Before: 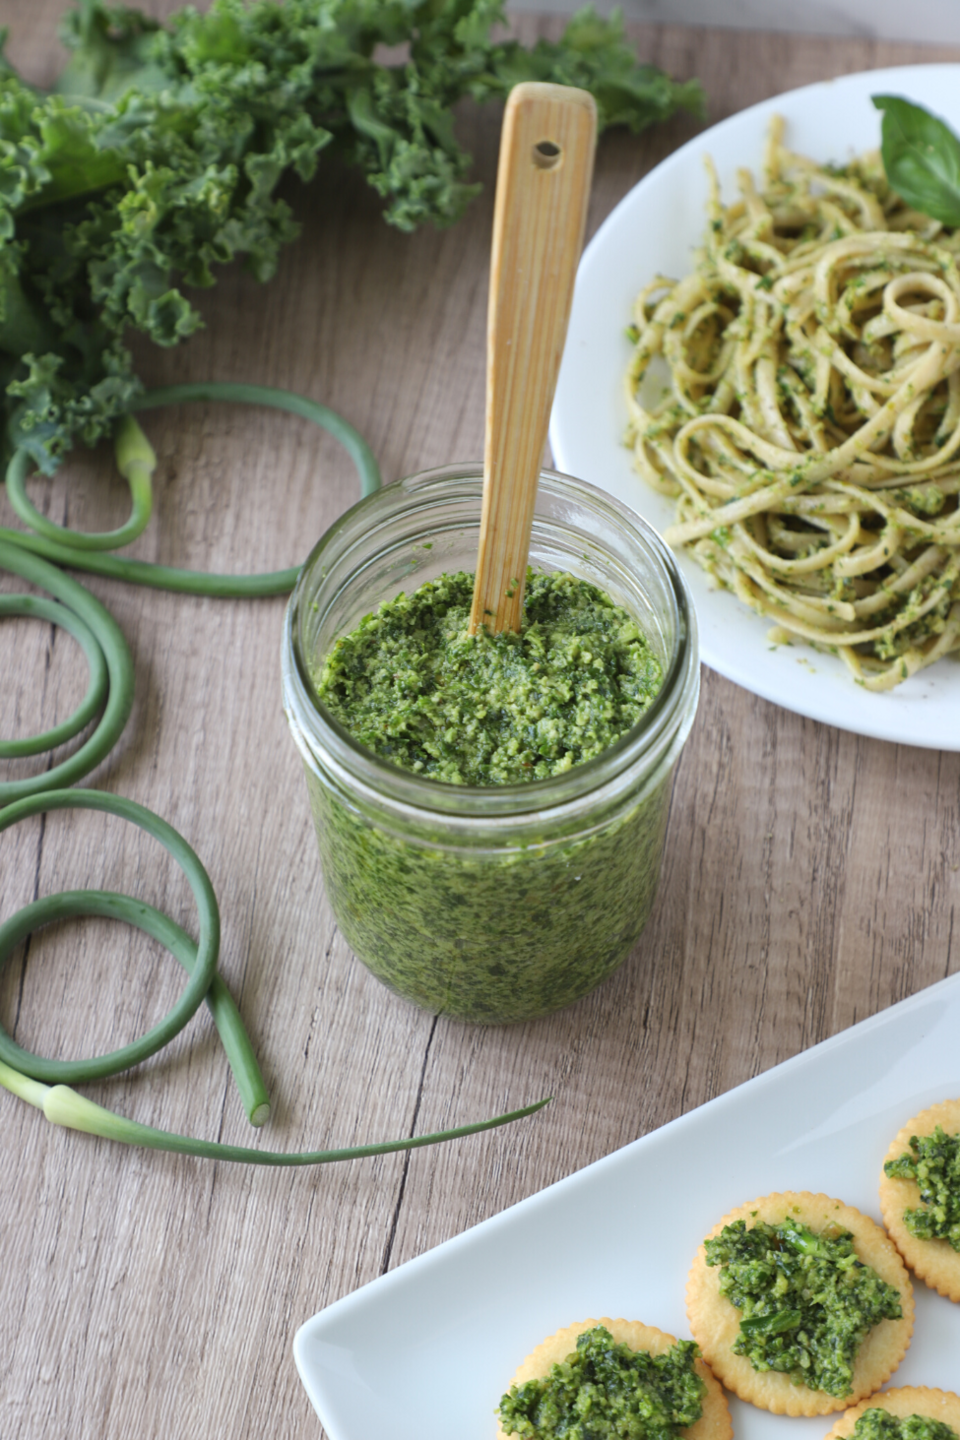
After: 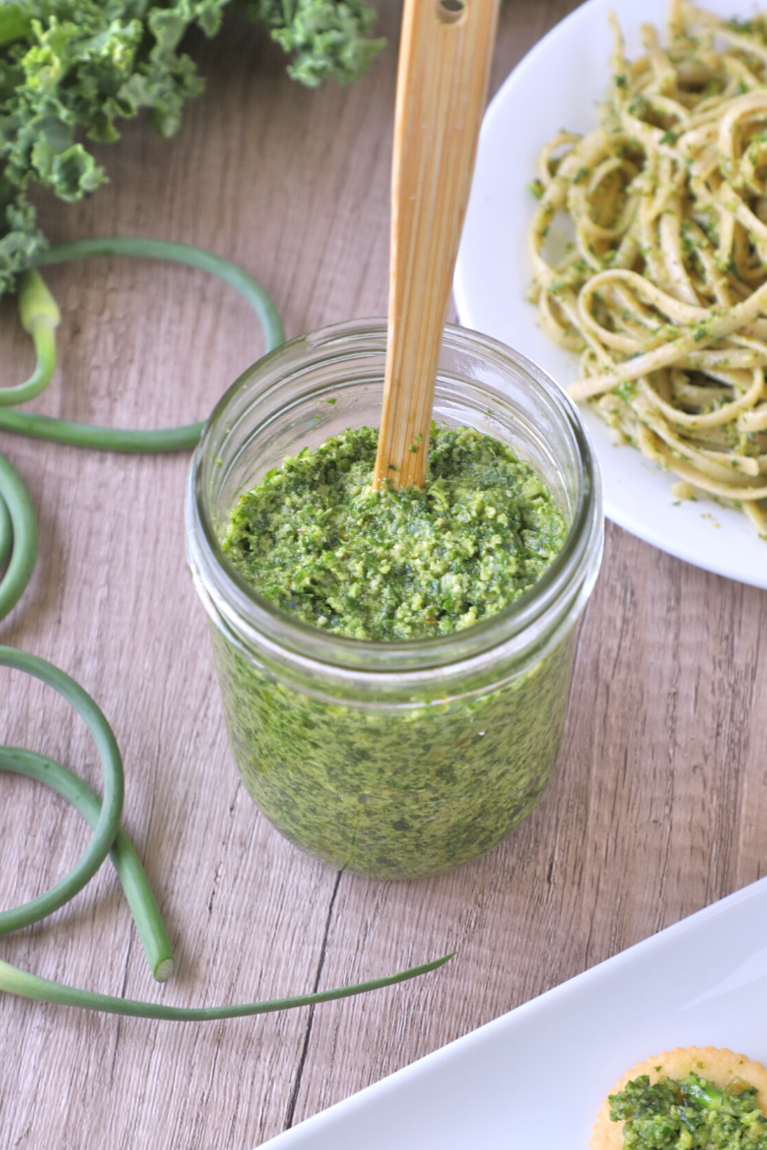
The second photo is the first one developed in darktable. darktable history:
crop and rotate: left 10.071%, top 10.071%, right 10.02%, bottom 10.02%
white balance: red 1.05, blue 1.072
shadows and highlights: shadows 62.66, white point adjustment 0.37, highlights -34.44, compress 83.82%
tone equalizer: -7 EV 0.15 EV, -6 EV 0.6 EV, -5 EV 1.15 EV, -4 EV 1.33 EV, -3 EV 1.15 EV, -2 EV 0.6 EV, -1 EV 0.15 EV, mask exposure compensation -0.5 EV
